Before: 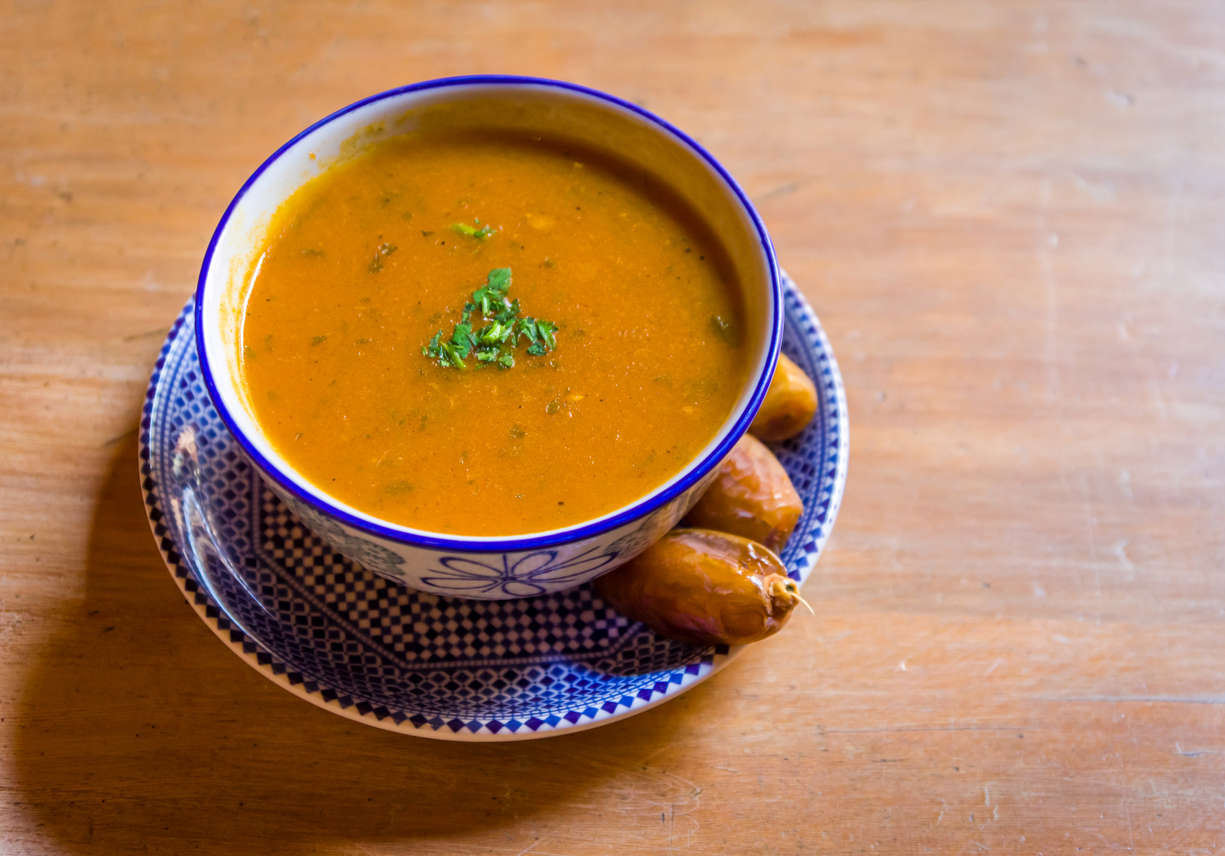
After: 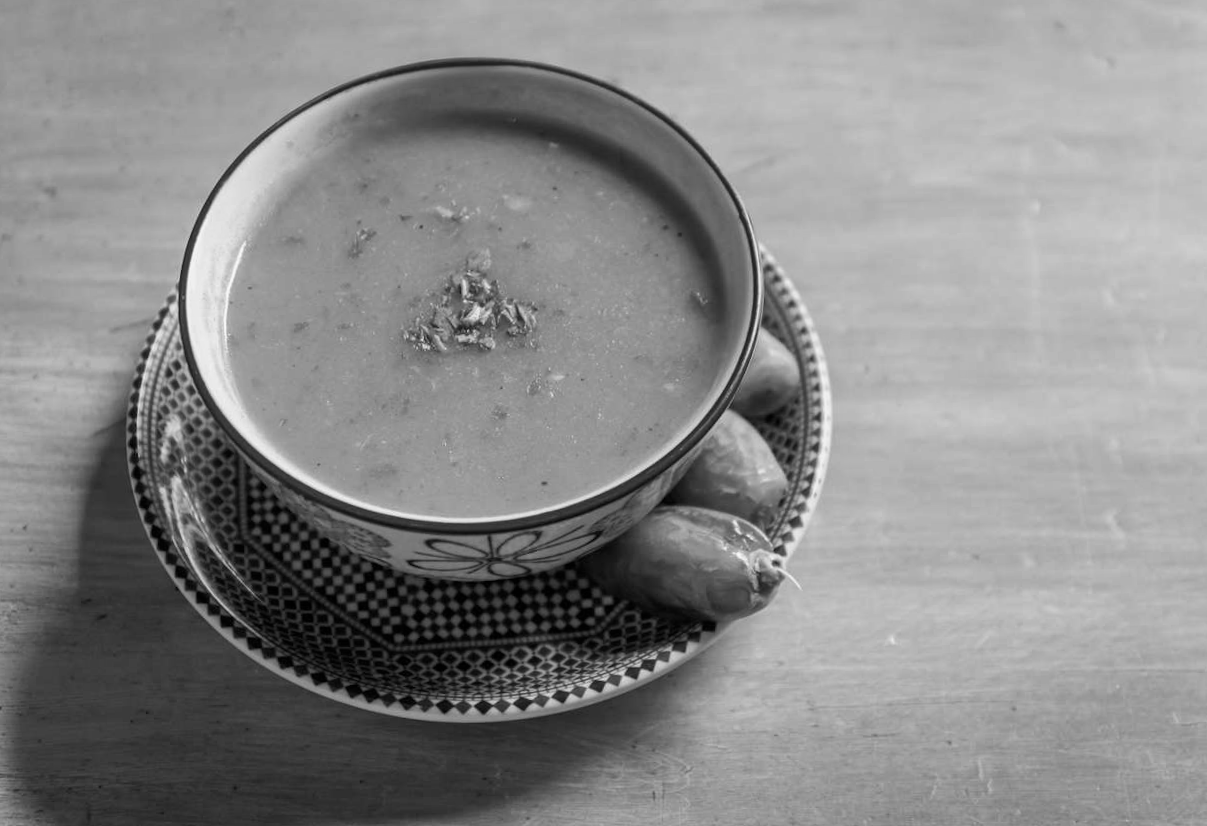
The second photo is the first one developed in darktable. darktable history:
rotate and perspective: rotation -1.32°, lens shift (horizontal) -0.031, crop left 0.015, crop right 0.985, crop top 0.047, crop bottom 0.982
monochrome: a 73.58, b 64.21
